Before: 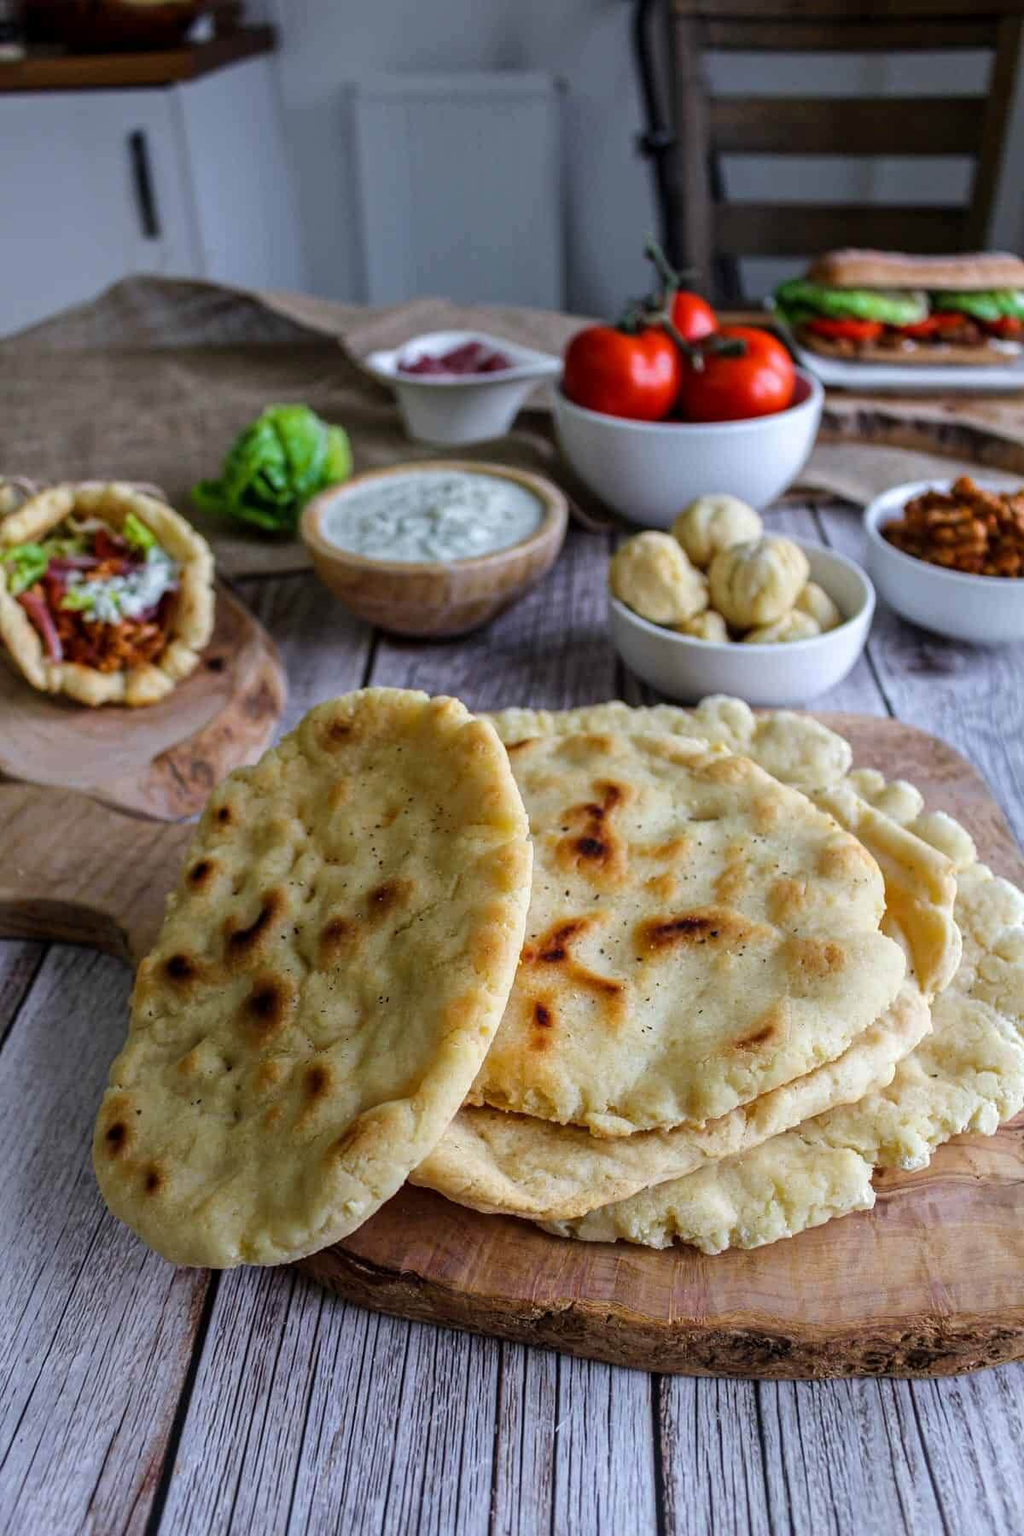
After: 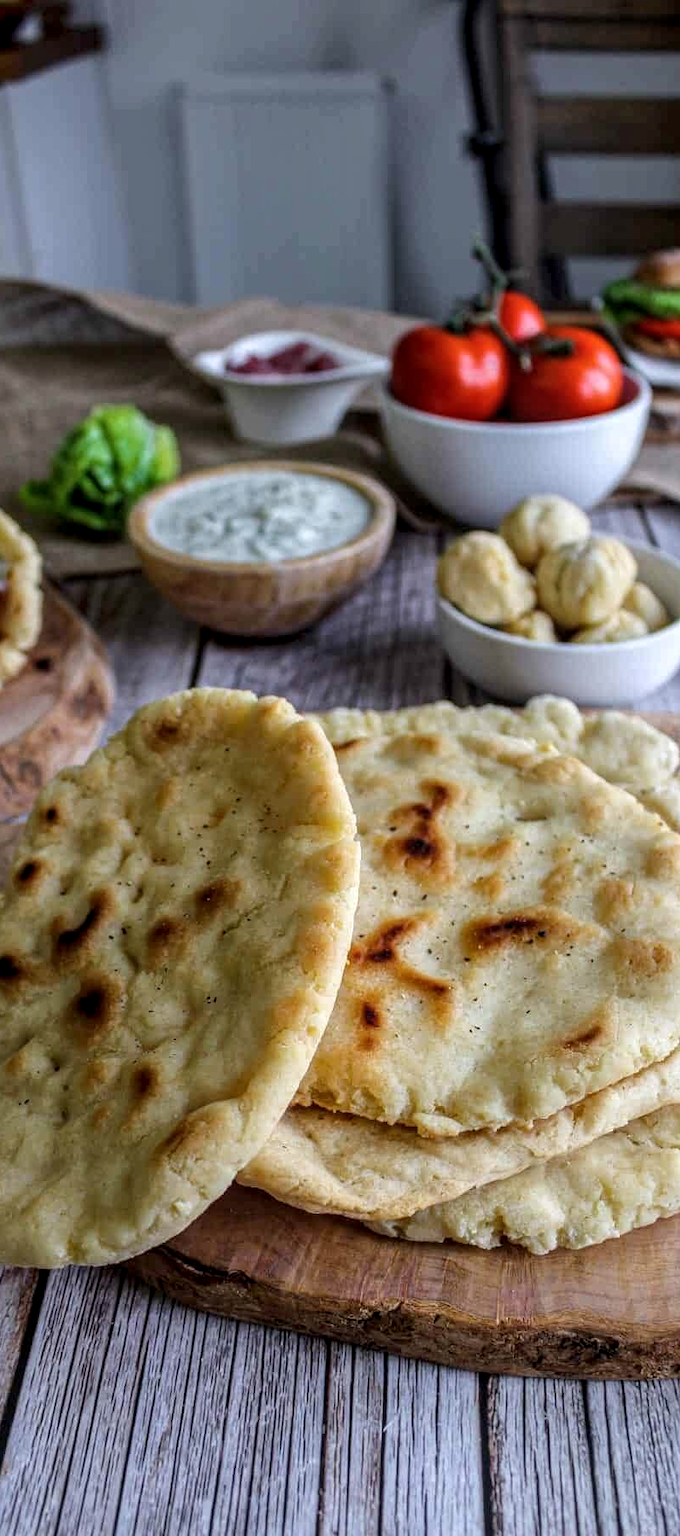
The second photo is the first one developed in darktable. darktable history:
local contrast: on, module defaults
crop: left 16.899%, right 16.556%
contrast brightness saturation: saturation -0.05
